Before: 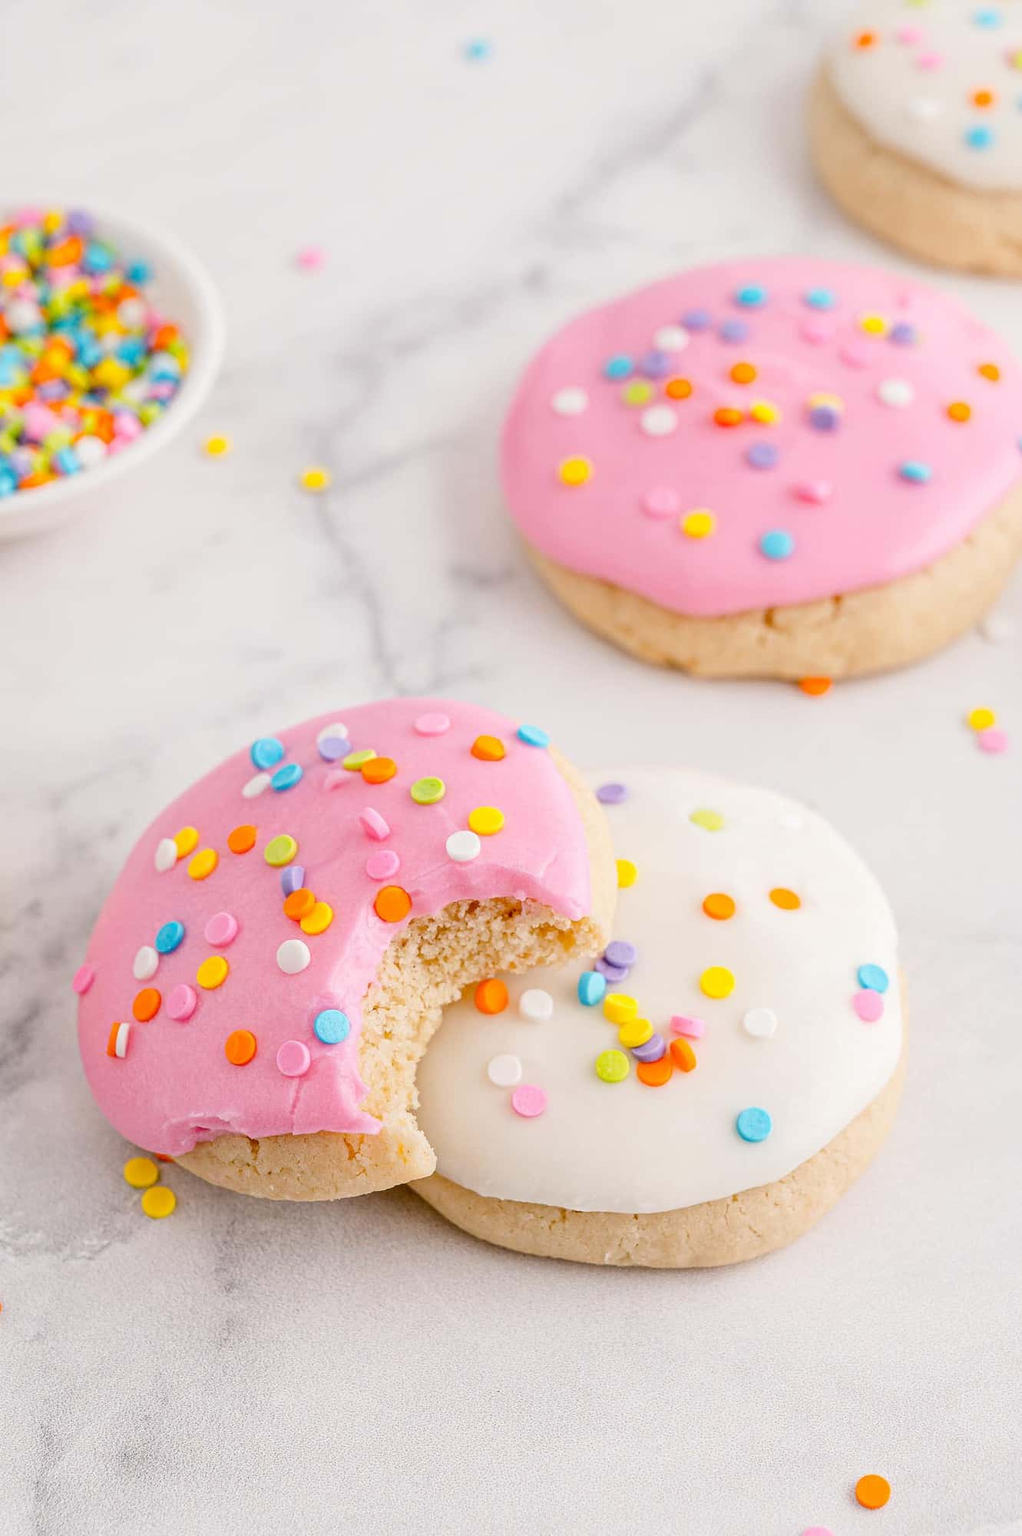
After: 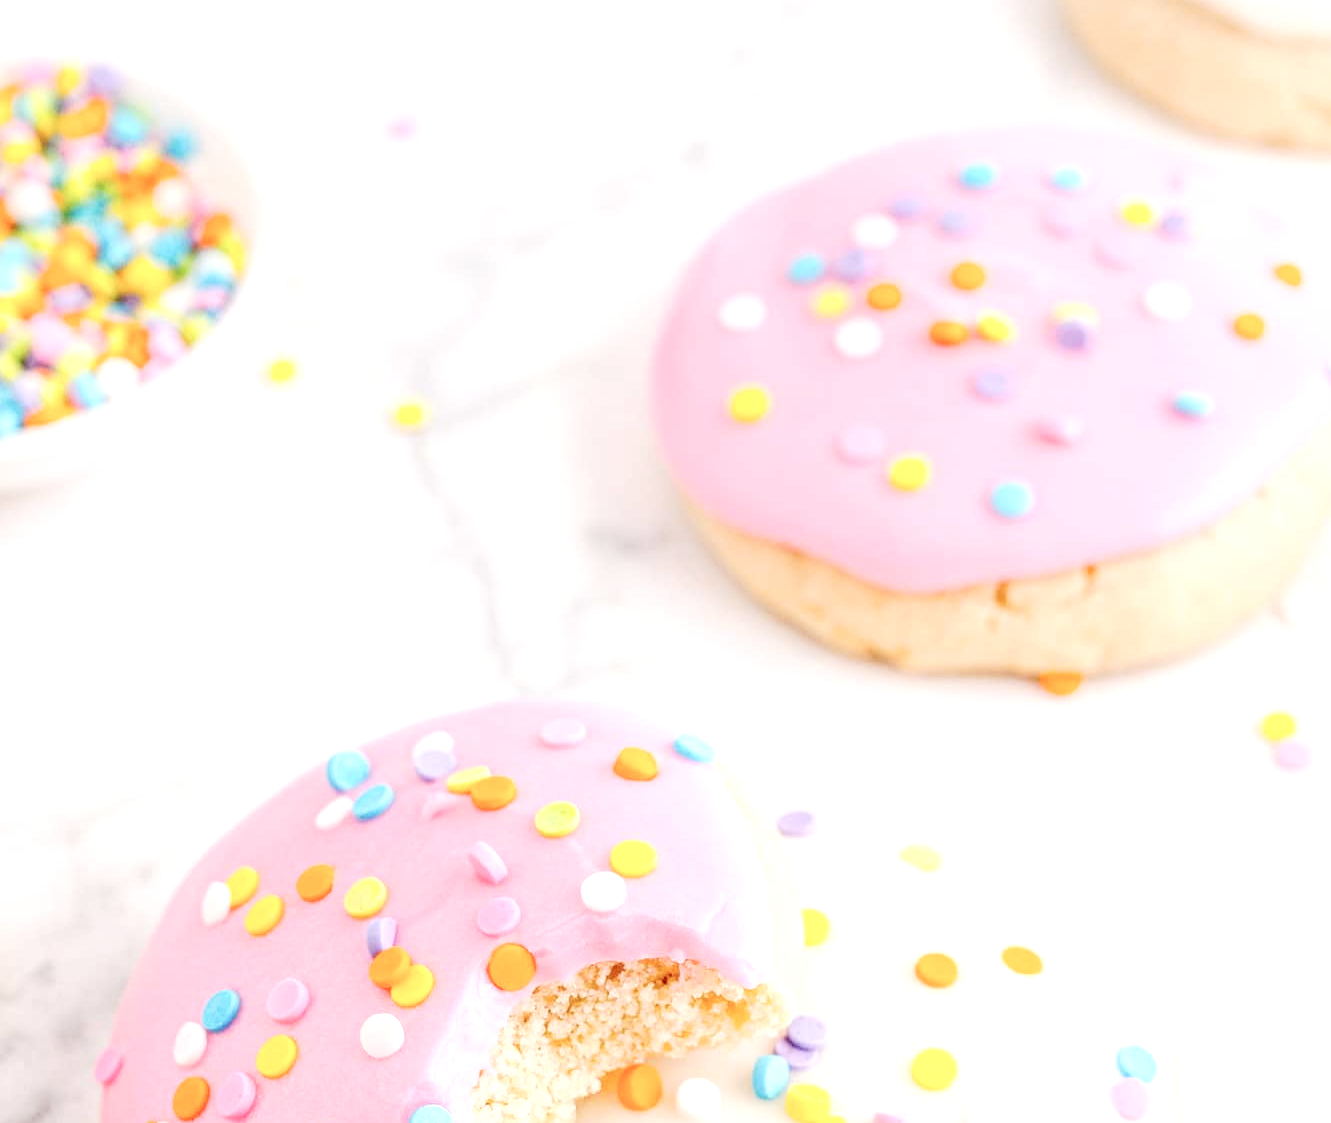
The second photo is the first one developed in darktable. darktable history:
exposure: black level correction 0, exposure 0.595 EV, compensate exposure bias true, compensate highlight preservation false
color correction: highlights b* -0.037, saturation 1.78
crop and rotate: top 10.53%, bottom 33.312%
local contrast: detail 130%
tone equalizer: -7 EV 0.154 EV, -6 EV 0.628 EV, -5 EV 1.12 EV, -4 EV 1.36 EV, -3 EV 1.12 EV, -2 EV 0.6 EV, -1 EV 0.148 EV
tone curve: curves: ch0 [(0, 0) (0.003, 0.015) (0.011, 0.019) (0.025, 0.026) (0.044, 0.041) (0.069, 0.057) (0.1, 0.085) (0.136, 0.116) (0.177, 0.158) (0.224, 0.215) (0.277, 0.286) (0.335, 0.367) (0.399, 0.452) (0.468, 0.534) (0.543, 0.612) (0.623, 0.698) (0.709, 0.775) (0.801, 0.858) (0.898, 0.928) (1, 1)], preserve colors none
contrast brightness saturation: brightness 0.186, saturation -0.481
